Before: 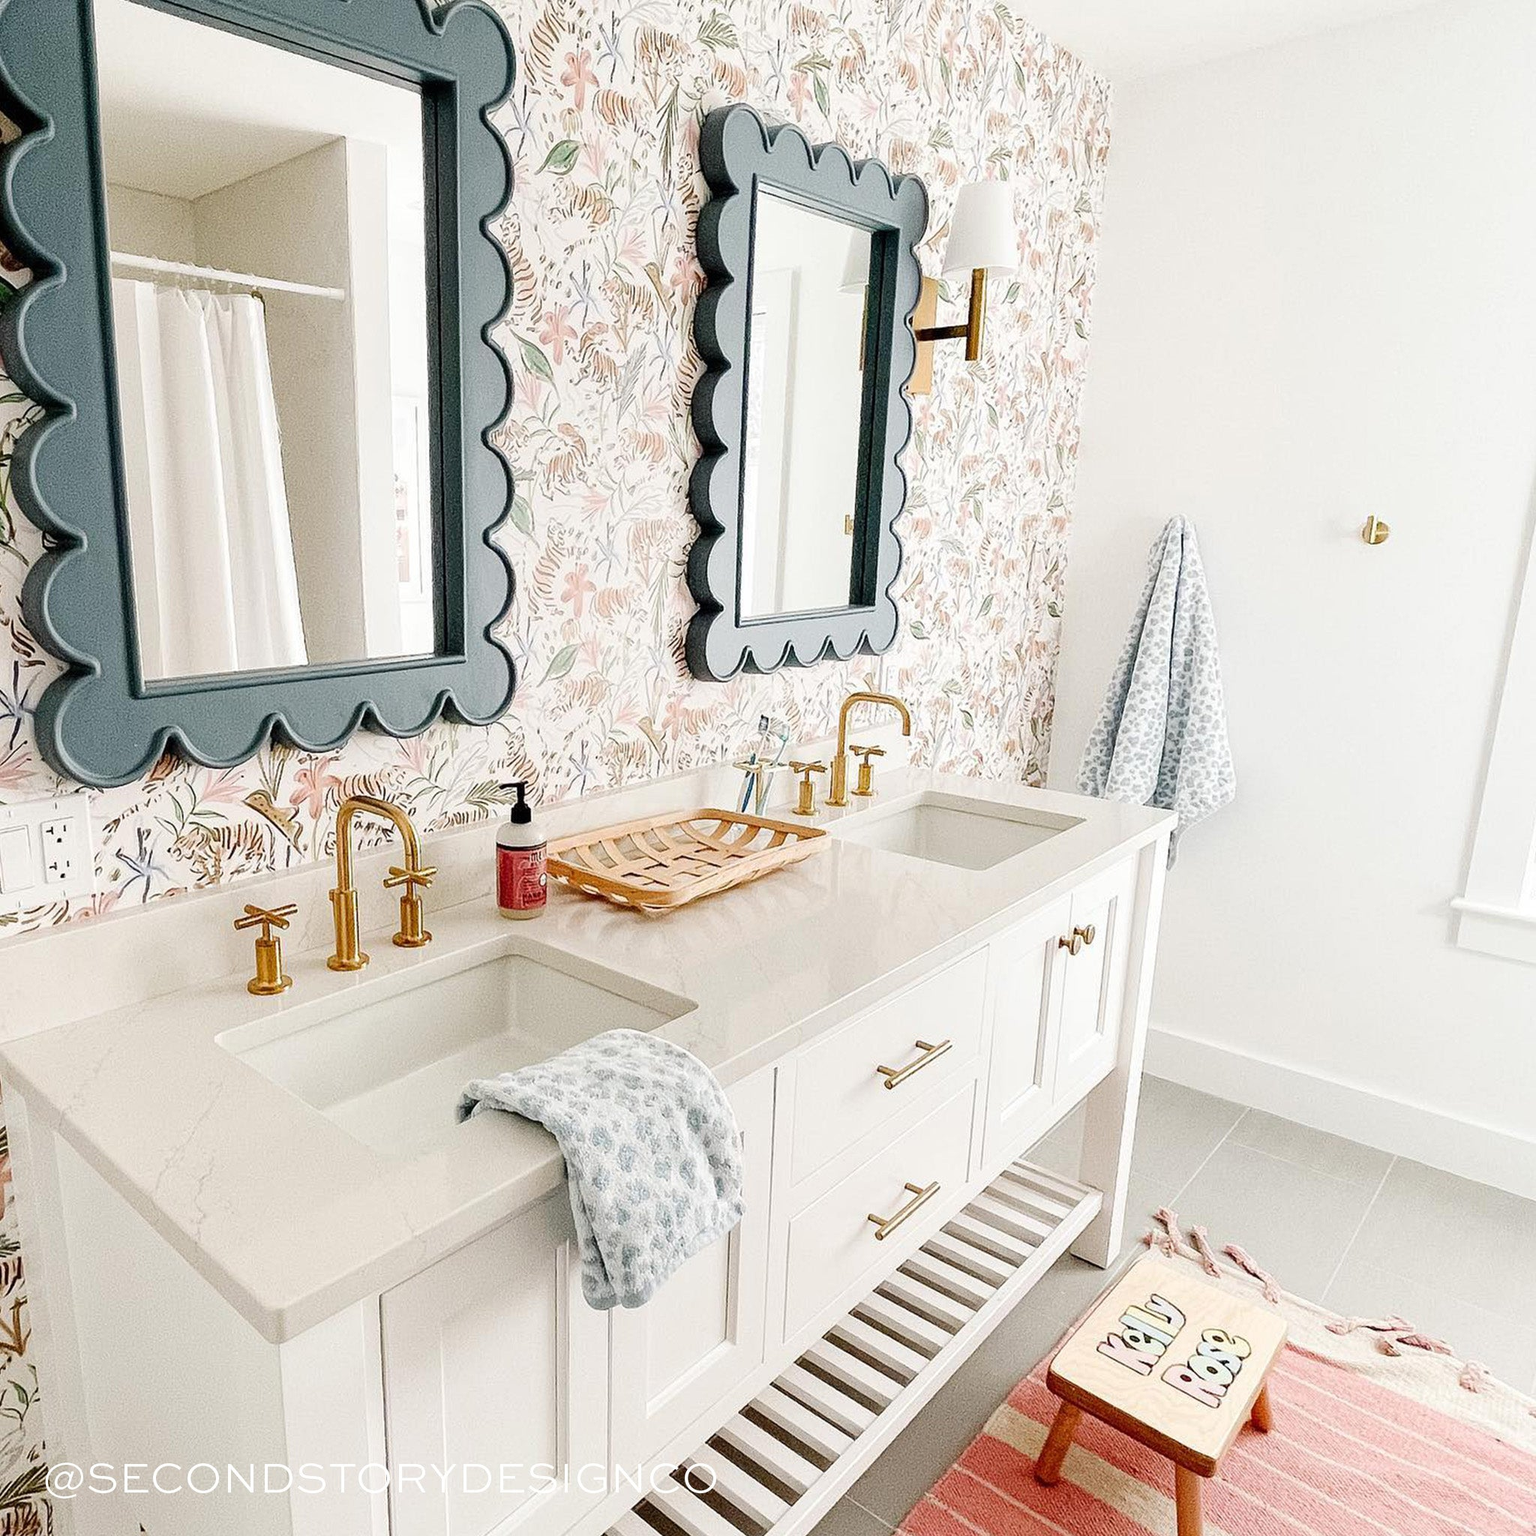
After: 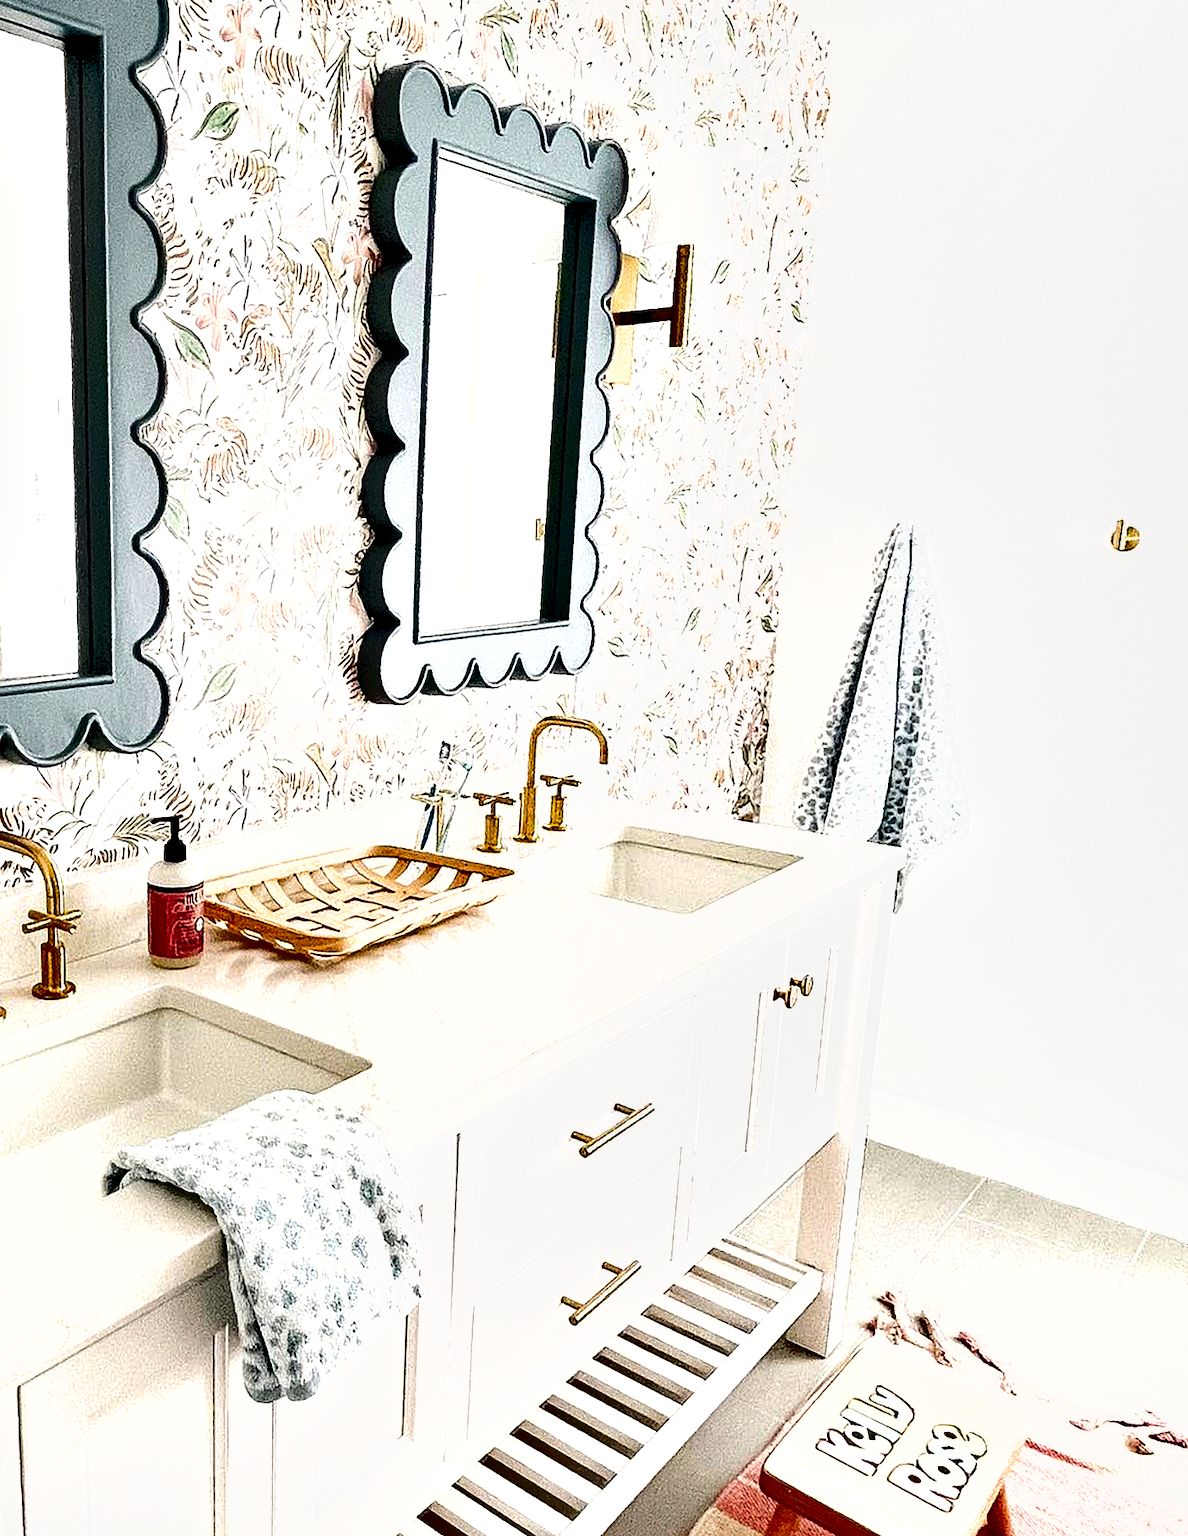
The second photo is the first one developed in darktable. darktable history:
shadows and highlights: shadows 59.47, soften with gaussian
exposure: black level correction 0.012, exposure 0.703 EV, compensate exposure bias true, compensate highlight preservation false
crop and rotate: left 23.697%, top 3.181%, right 6.694%, bottom 6.883%
